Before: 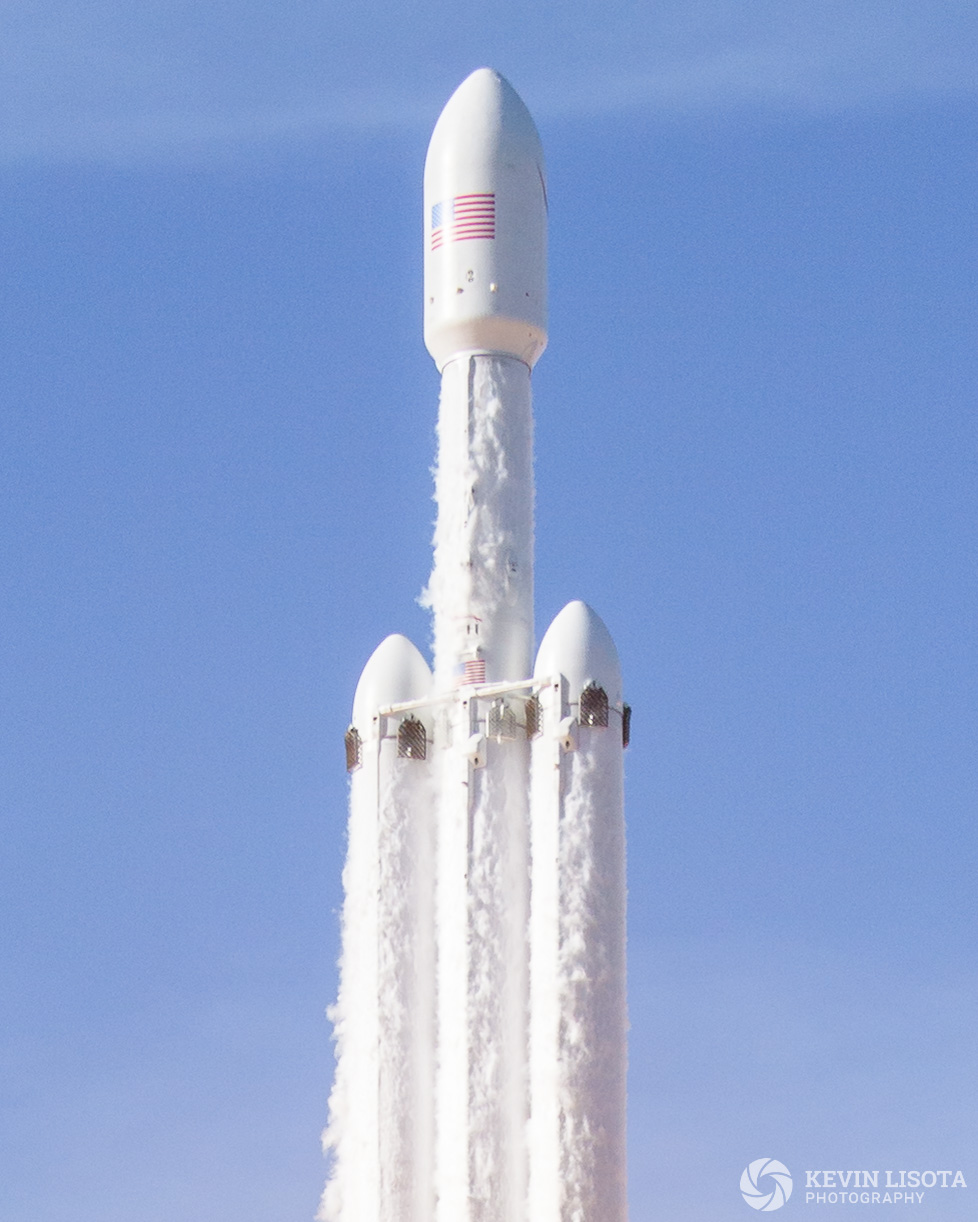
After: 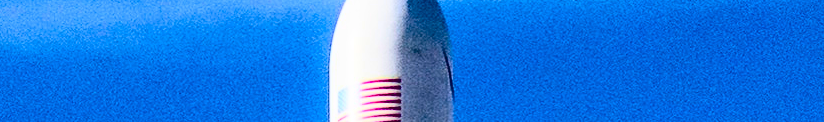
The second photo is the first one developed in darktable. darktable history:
contrast brightness saturation: contrast 0.77, brightness -1, saturation 1
crop and rotate: left 9.644%, top 9.491%, right 6.021%, bottom 80.509%
